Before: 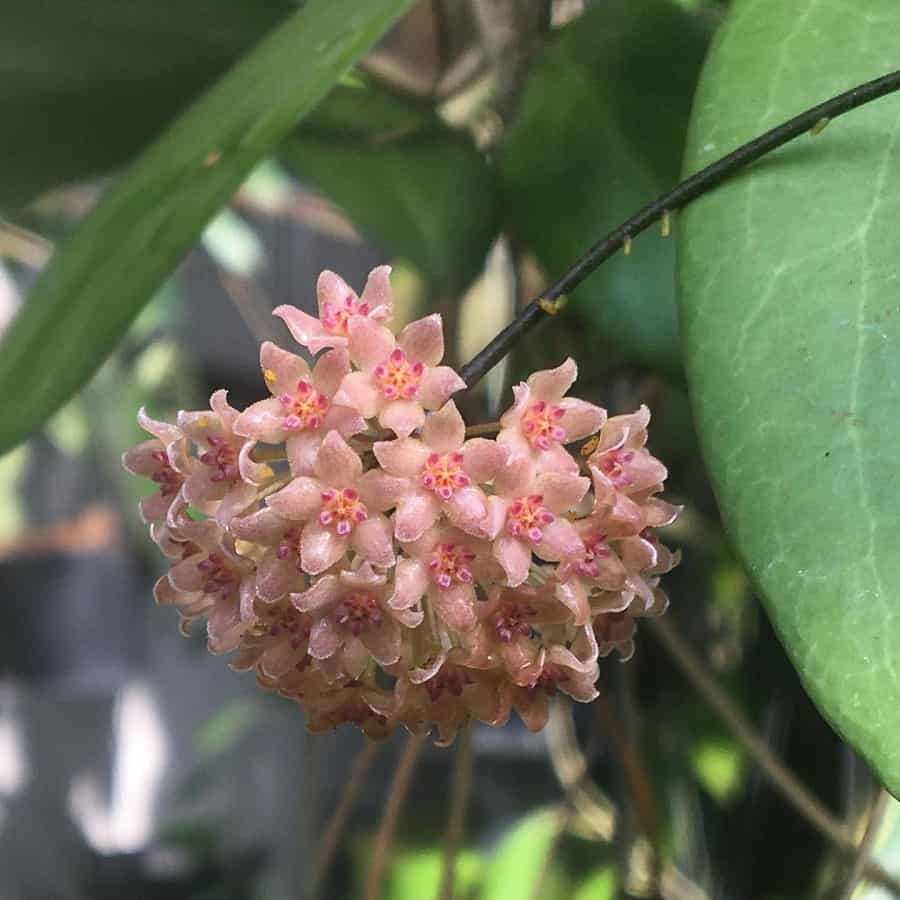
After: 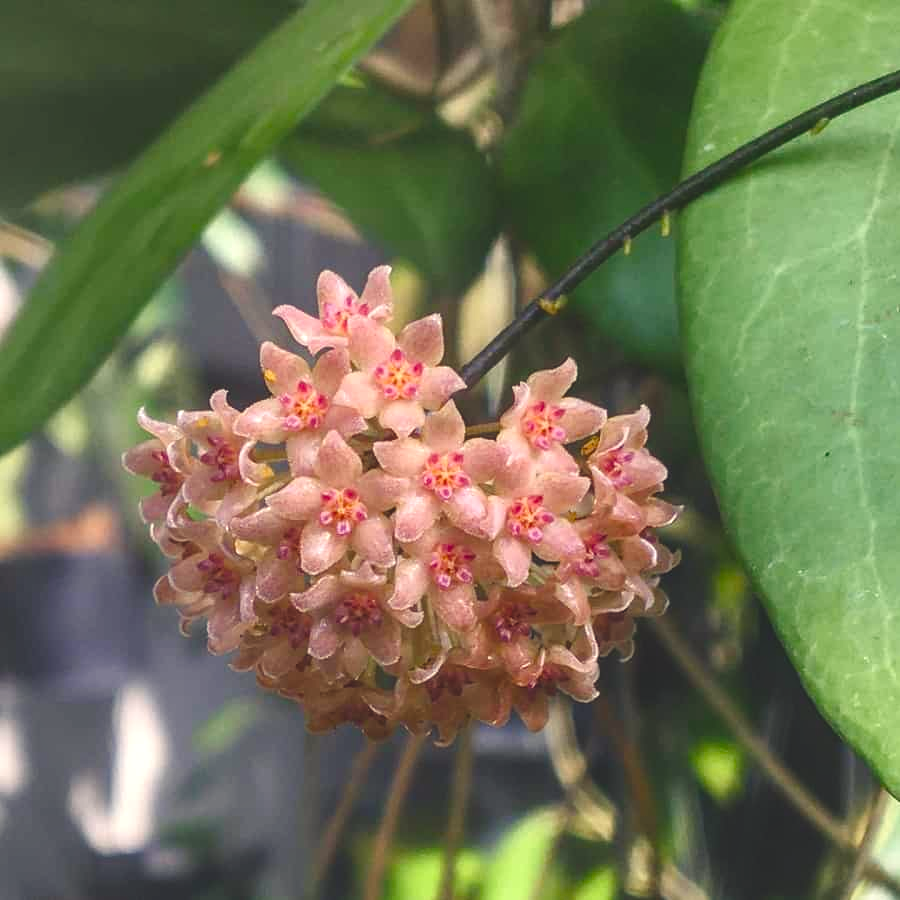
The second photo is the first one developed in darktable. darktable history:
color balance rgb: shadows lift › chroma 3%, shadows lift › hue 280.8°, power › hue 330°, highlights gain › chroma 3%, highlights gain › hue 75.6°, global offset › luminance 2%, perceptual saturation grading › global saturation 20%, perceptual saturation grading › highlights -25%, perceptual saturation grading › shadows 50%, global vibrance 20.33%
local contrast: on, module defaults
